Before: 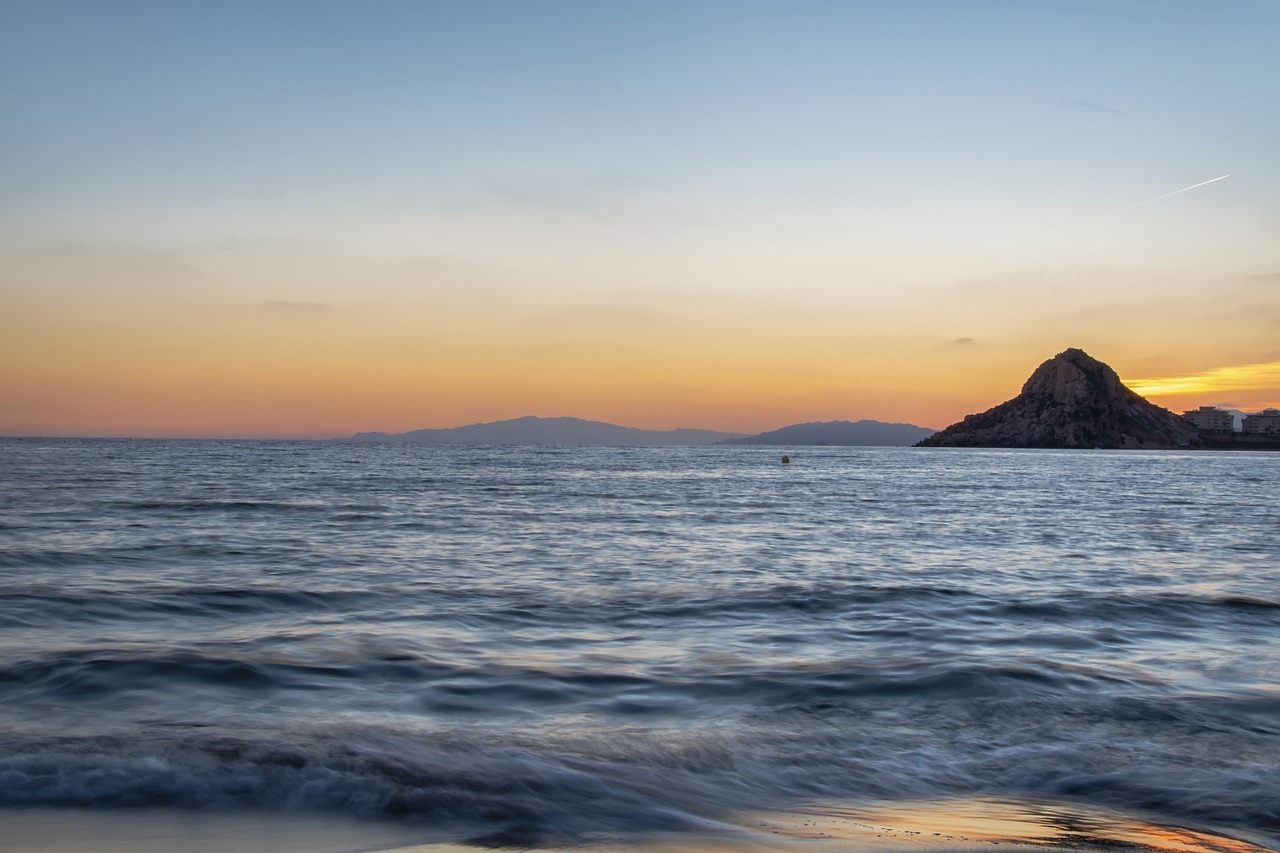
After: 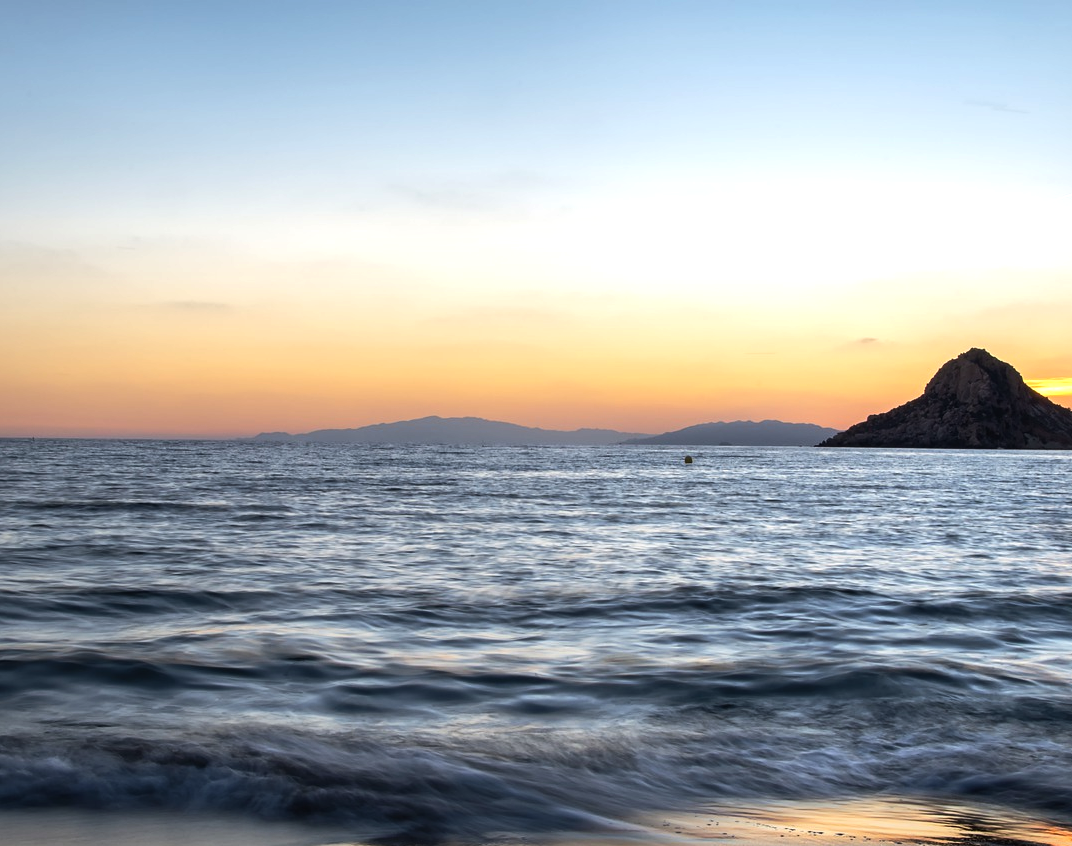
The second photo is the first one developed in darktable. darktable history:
crop: left 7.598%, right 7.873%
tone equalizer: -8 EV -0.75 EV, -7 EV -0.7 EV, -6 EV -0.6 EV, -5 EV -0.4 EV, -3 EV 0.4 EV, -2 EV 0.6 EV, -1 EV 0.7 EV, +0 EV 0.75 EV, edges refinement/feathering 500, mask exposure compensation -1.57 EV, preserve details no
